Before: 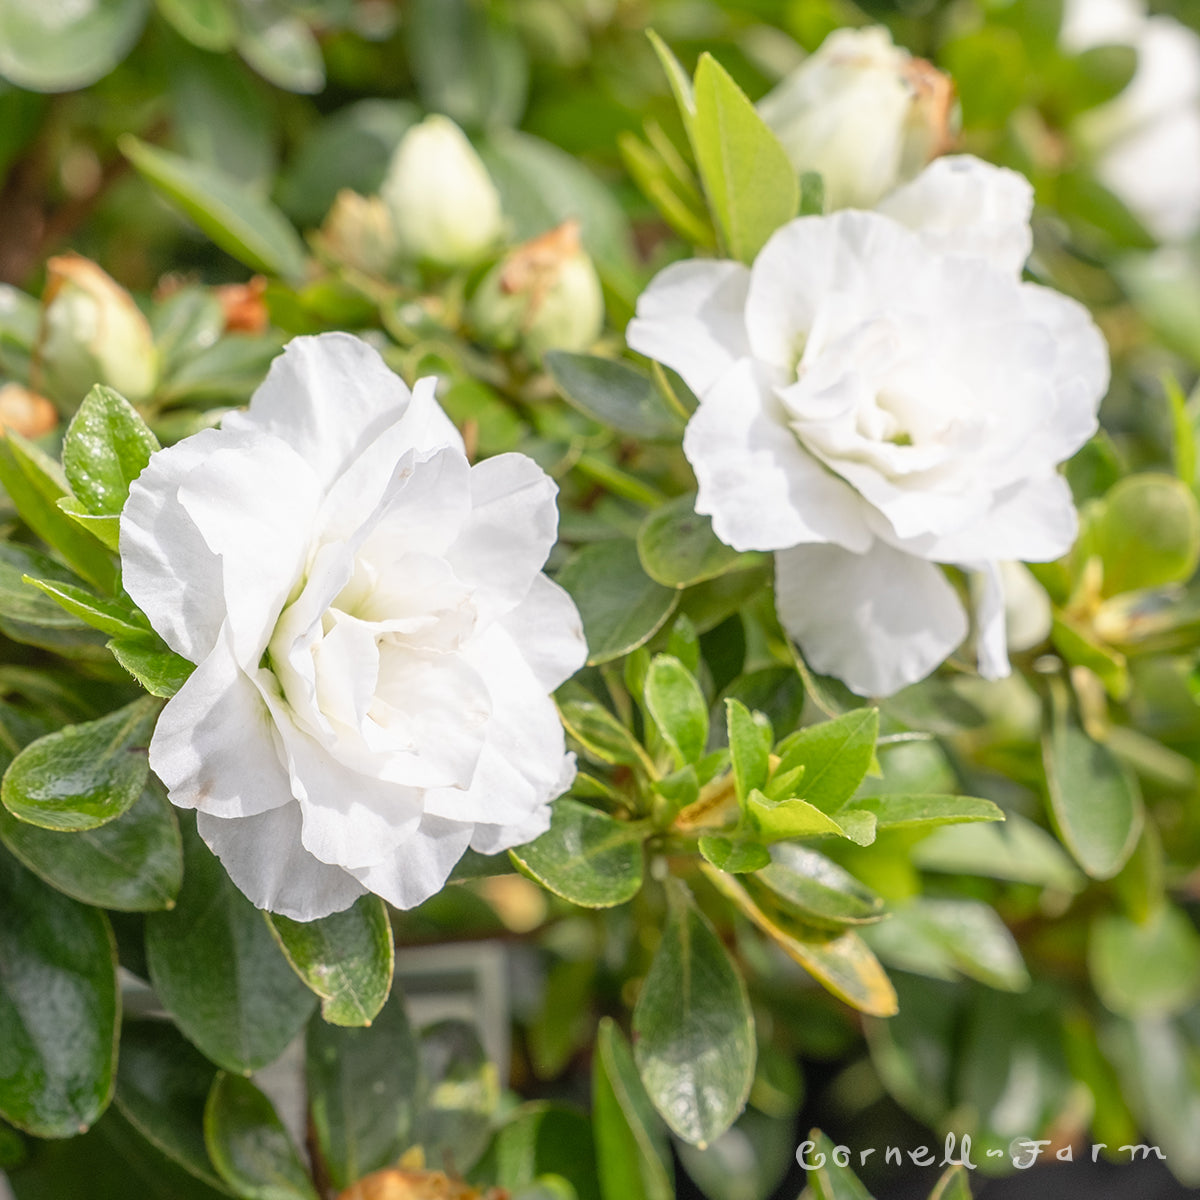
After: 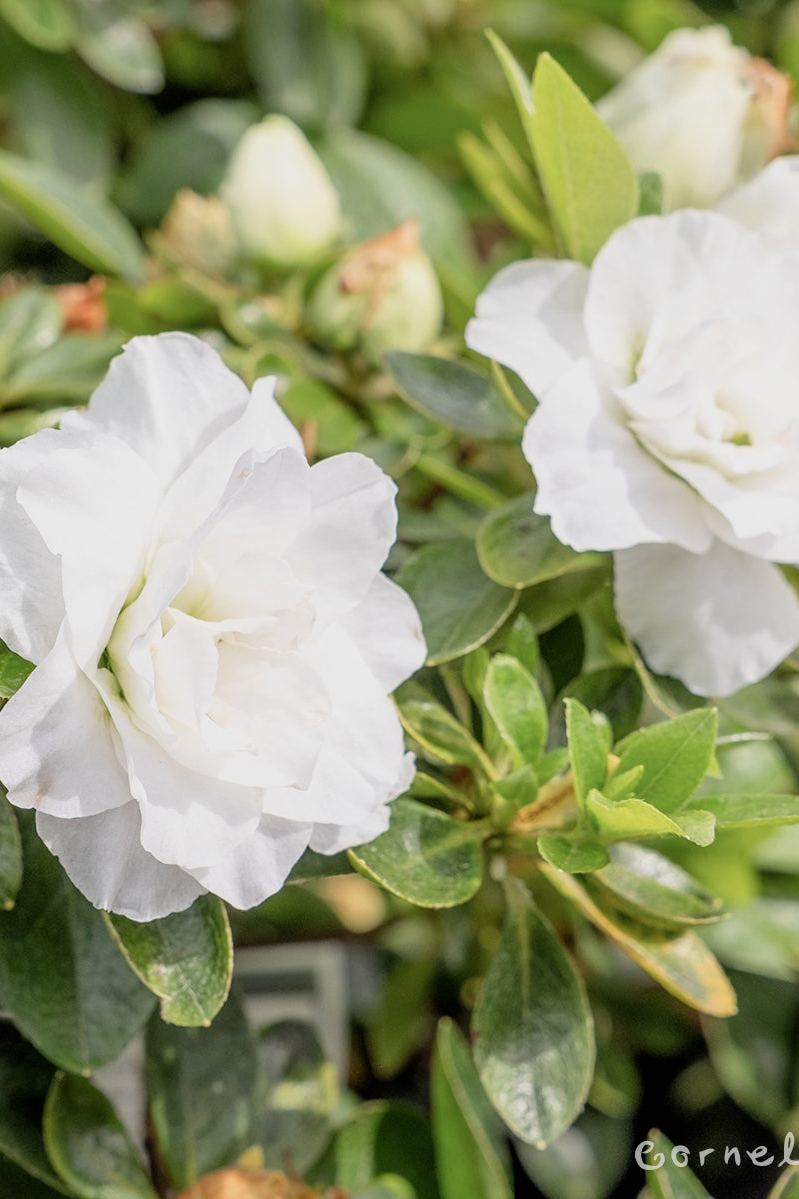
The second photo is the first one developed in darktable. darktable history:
filmic rgb: black relative exposure -11.85 EV, white relative exposure 5.44 EV, hardness 4.48, latitude 49.45%, contrast 1.145
color calibration: illuminant same as pipeline (D50), adaptation XYZ, x 0.346, y 0.358, temperature 5010.15 K, gamut compression 2.97
crop and rotate: left 13.456%, right 19.902%
